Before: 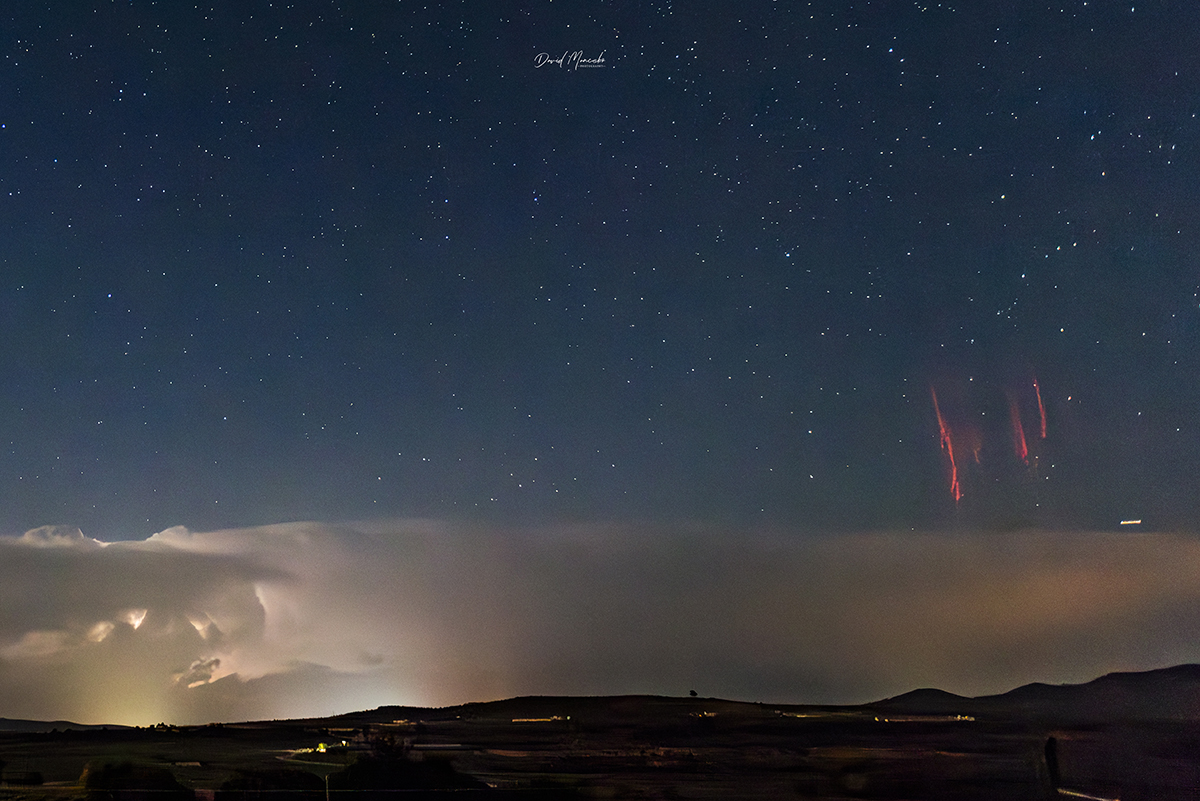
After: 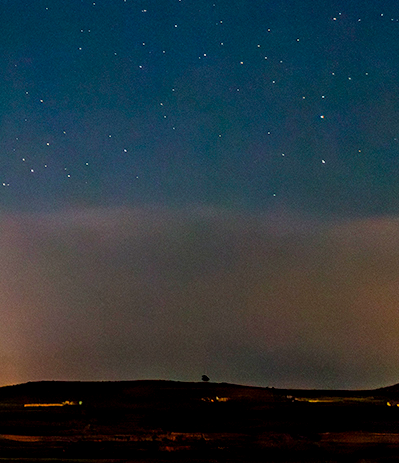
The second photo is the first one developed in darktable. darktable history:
color balance rgb: shadows lift › chroma 0.848%, shadows lift › hue 112°, linear chroma grading › shadows -9.903%, linear chroma grading › global chroma 19.635%, perceptual saturation grading › global saturation 0.98%, perceptual saturation grading › highlights -16.067%, perceptual saturation grading › shadows 24.814%
crop: left 40.693%, top 39.361%, right 25.983%, bottom 2.798%
contrast brightness saturation: saturation 0.181
local contrast: on, module defaults
